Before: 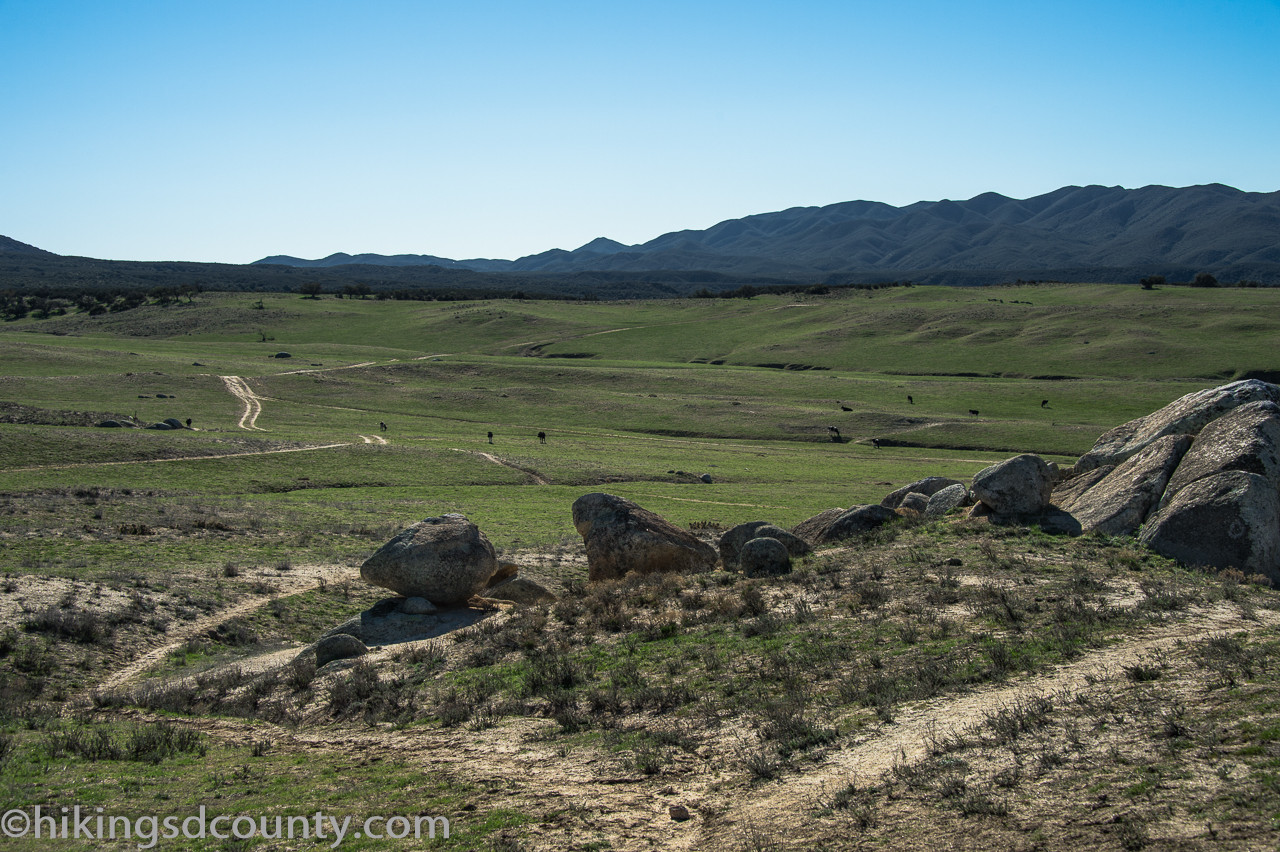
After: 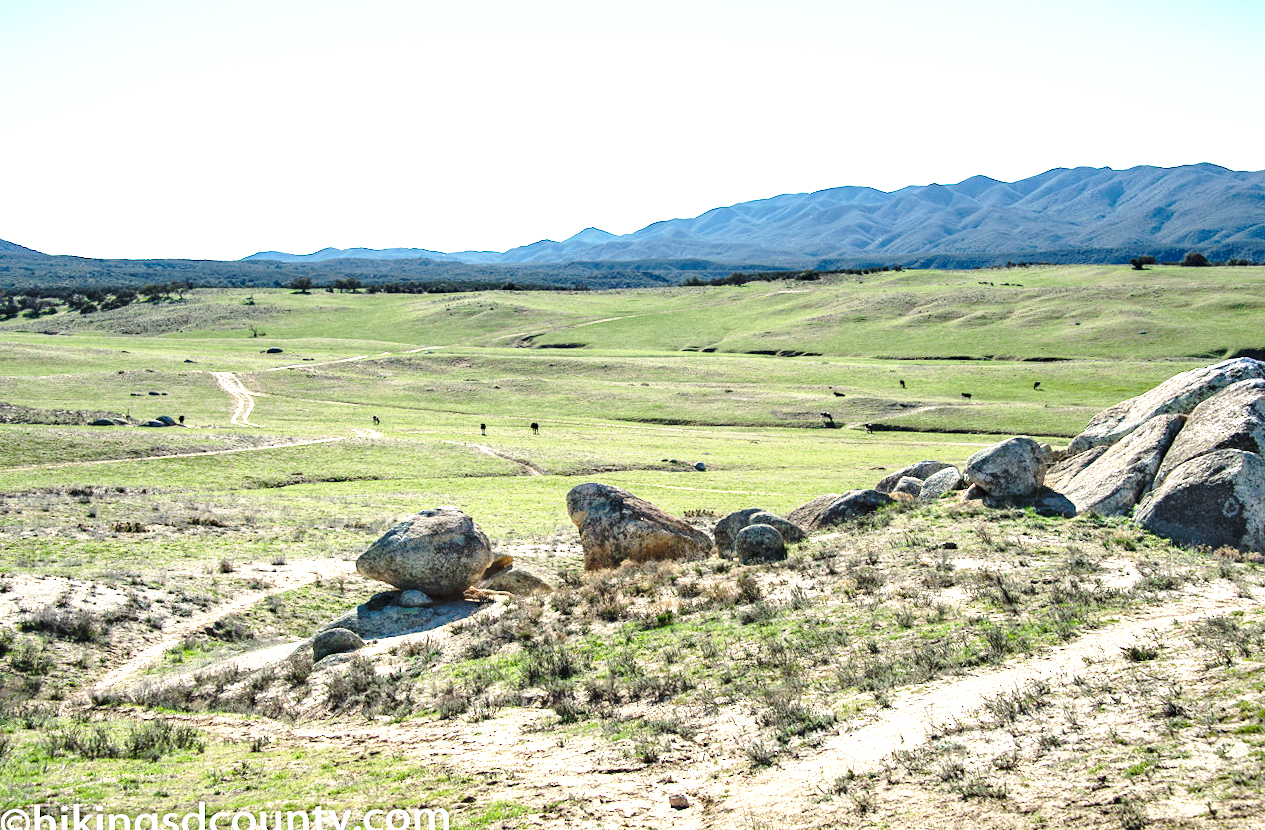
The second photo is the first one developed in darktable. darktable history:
base curve: curves: ch0 [(0, 0) (0.036, 0.037) (0.121, 0.228) (0.46, 0.76) (0.859, 0.983) (1, 1)], preserve colors none
exposure: black level correction 0, exposure 1.75 EV, compensate exposure bias true, compensate highlight preservation false
haze removal: compatibility mode true, adaptive false
rotate and perspective: rotation -1°, crop left 0.011, crop right 0.989, crop top 0.025, crop bottom 0.975
